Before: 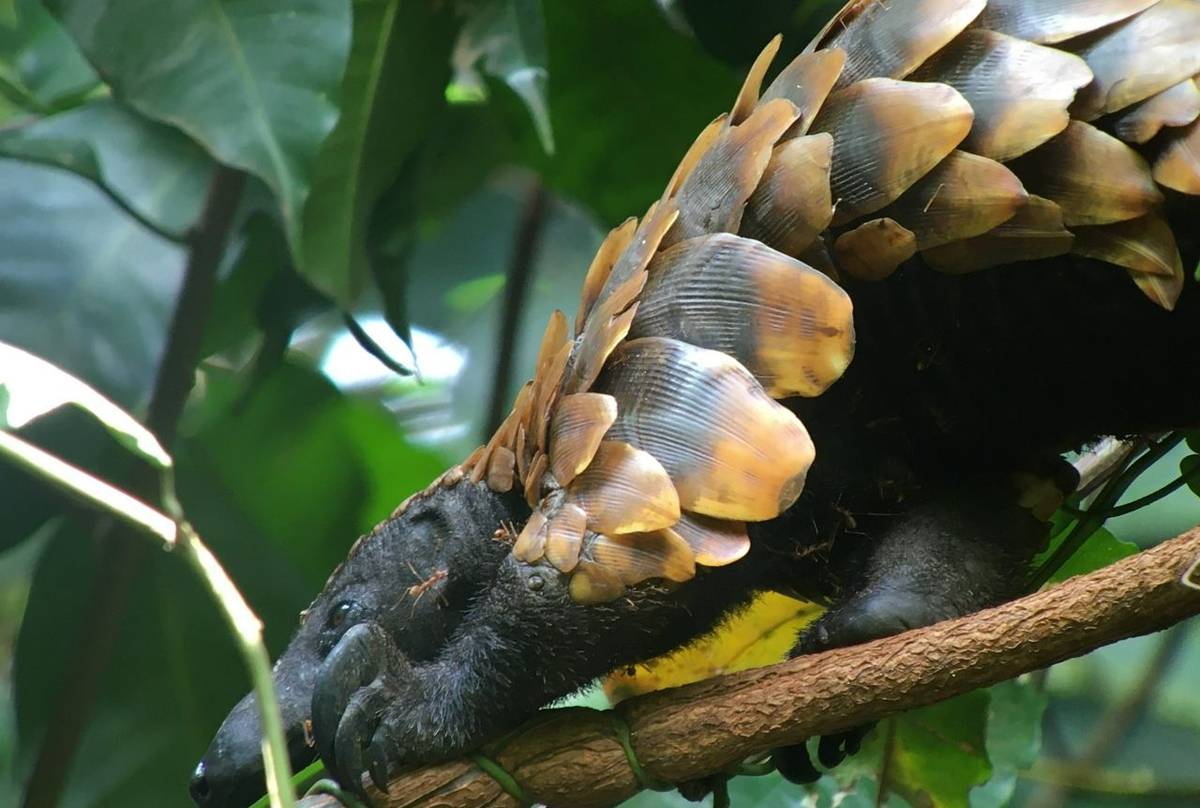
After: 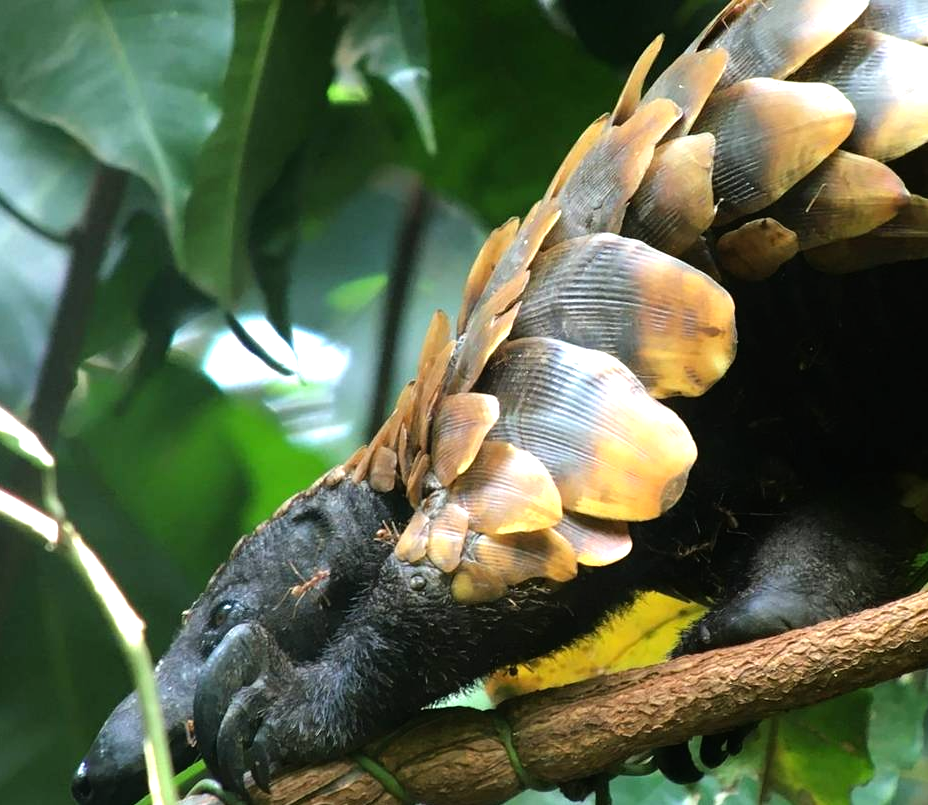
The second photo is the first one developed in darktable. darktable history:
crop: left 9.854%, right 12.514%
tone equalizer: -8 EV -0.729 EV, -7 EV -0.668 EV, -6 EV -0.6 EV, -5 EV -0.388 EV, -3 EV 0.373 EV, -2 EV 0.6 EV, -1 EV 0.698 EV, +0 EV 0.753 EV
